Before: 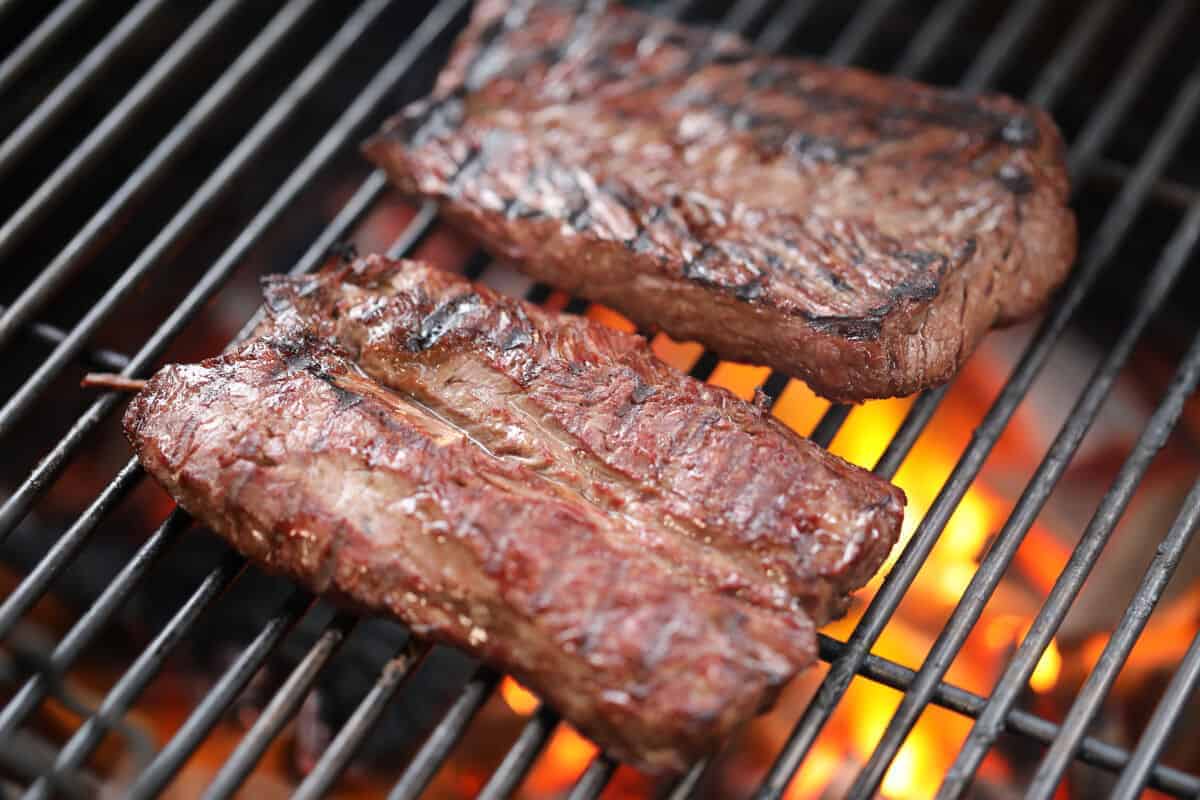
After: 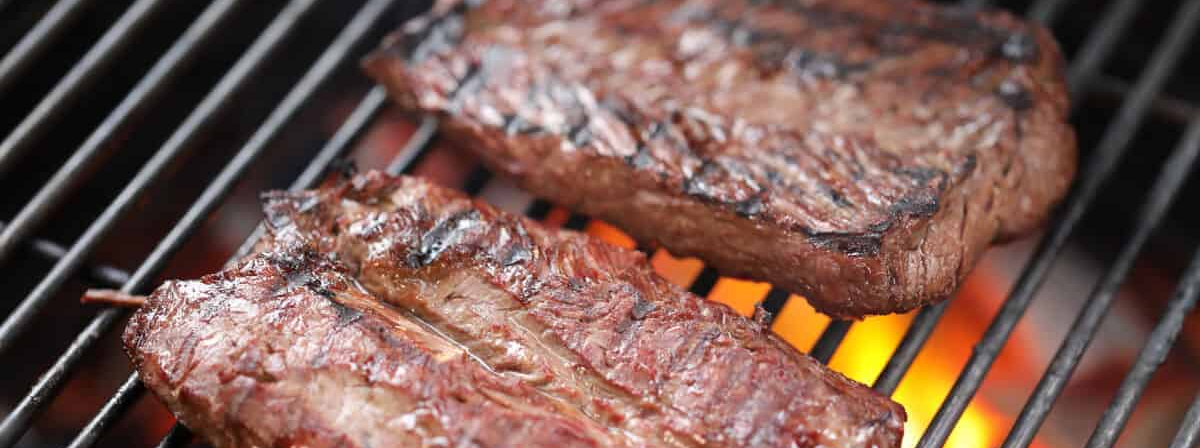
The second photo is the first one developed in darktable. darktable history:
levels: mode automatic
crop and rotate: top 10.605%, bottom 33.274%
